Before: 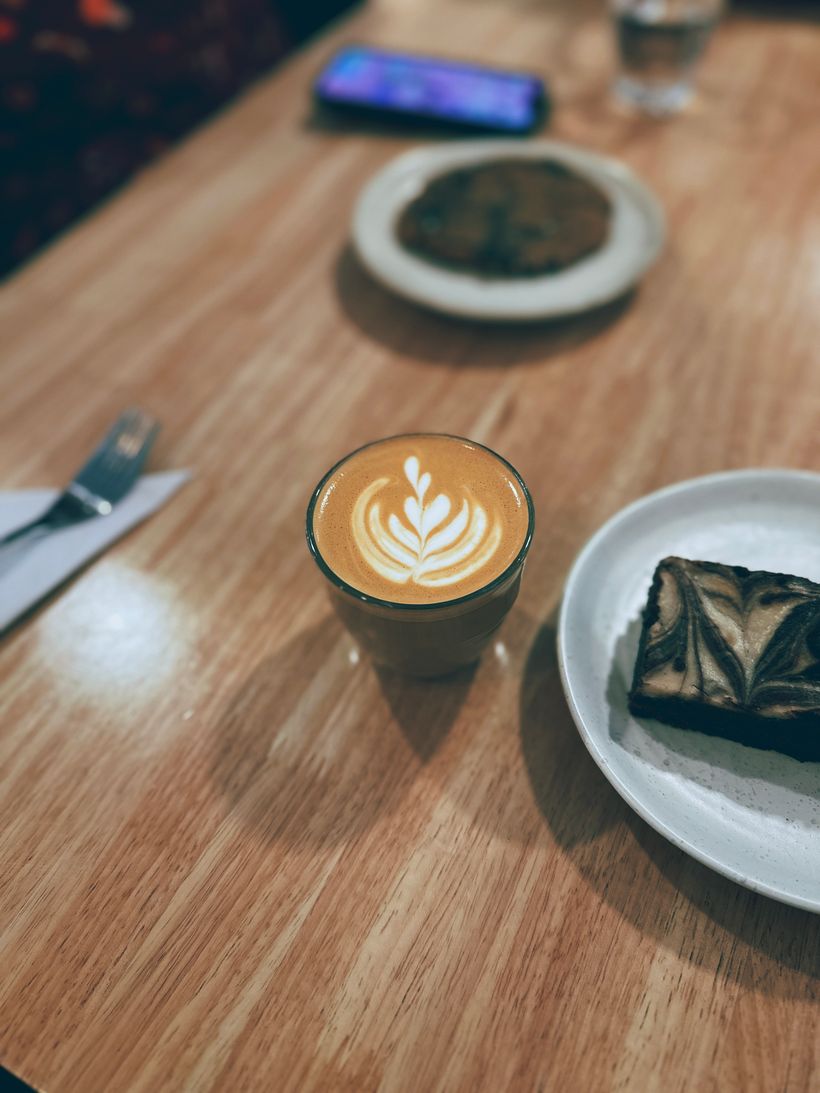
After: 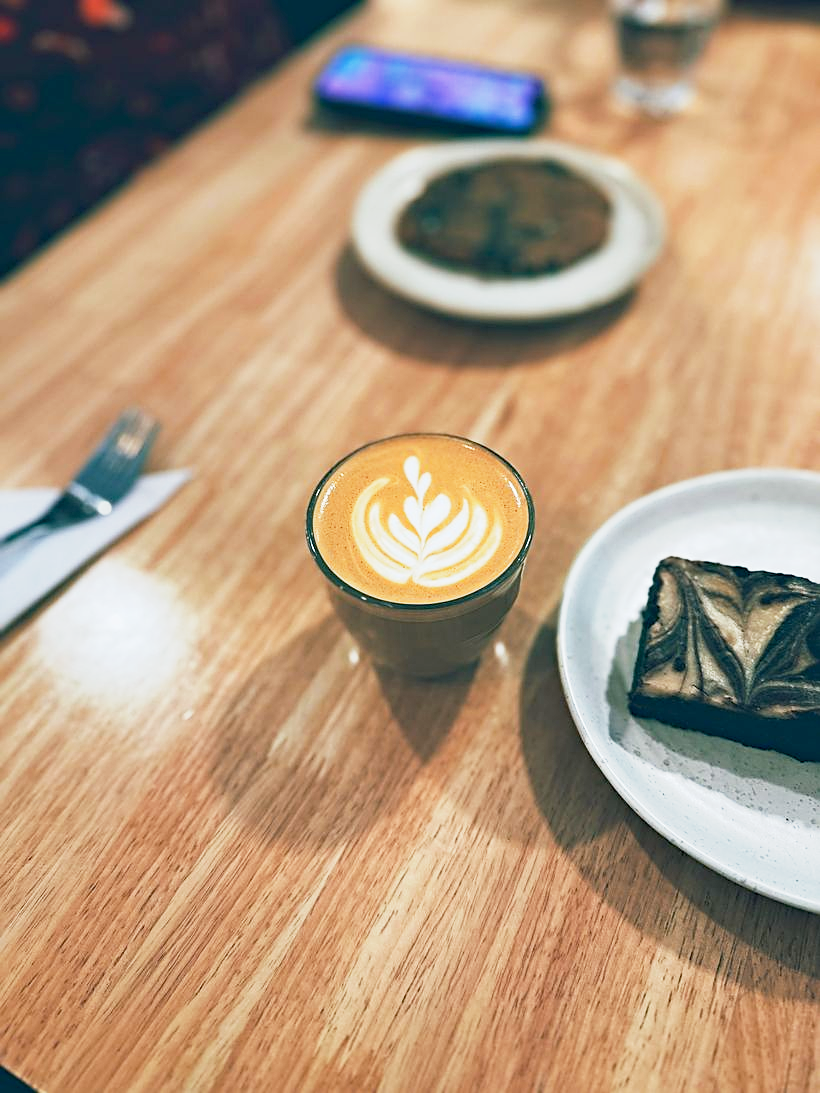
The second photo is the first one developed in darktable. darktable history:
haze removal: compatibility mode true, adaptive false
sharpen: on, module defaults
exposure: black level correction 0, exposure 0.5 EV, compensate highlight preservation false
base curve: curves: ch0 [(0, 0) (0.088, 0.125) (0.176, 0.251) (0.354, 0.501) (0.613, 0.749) (1, 0.877)], preserve colors none
